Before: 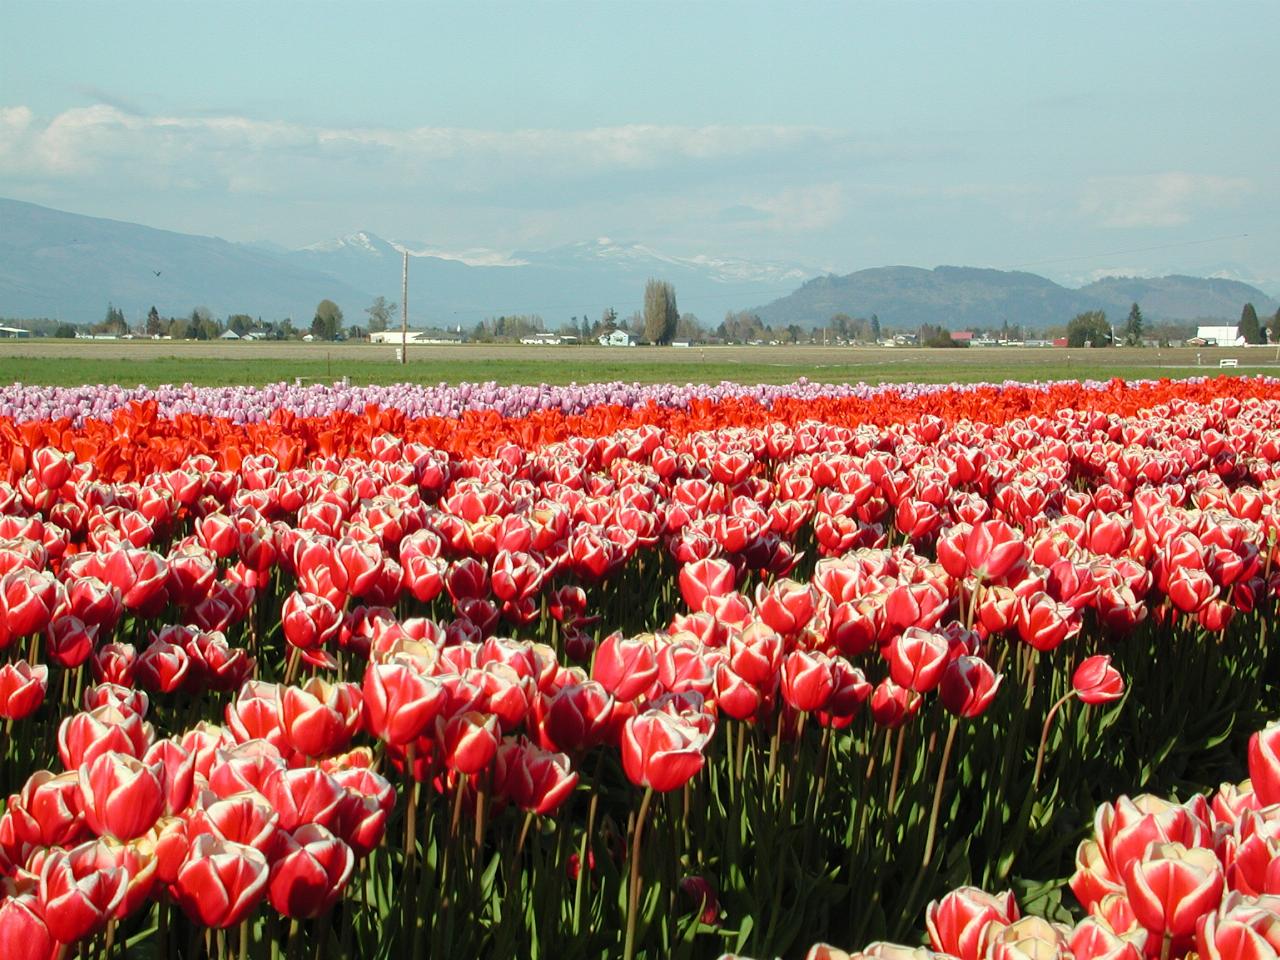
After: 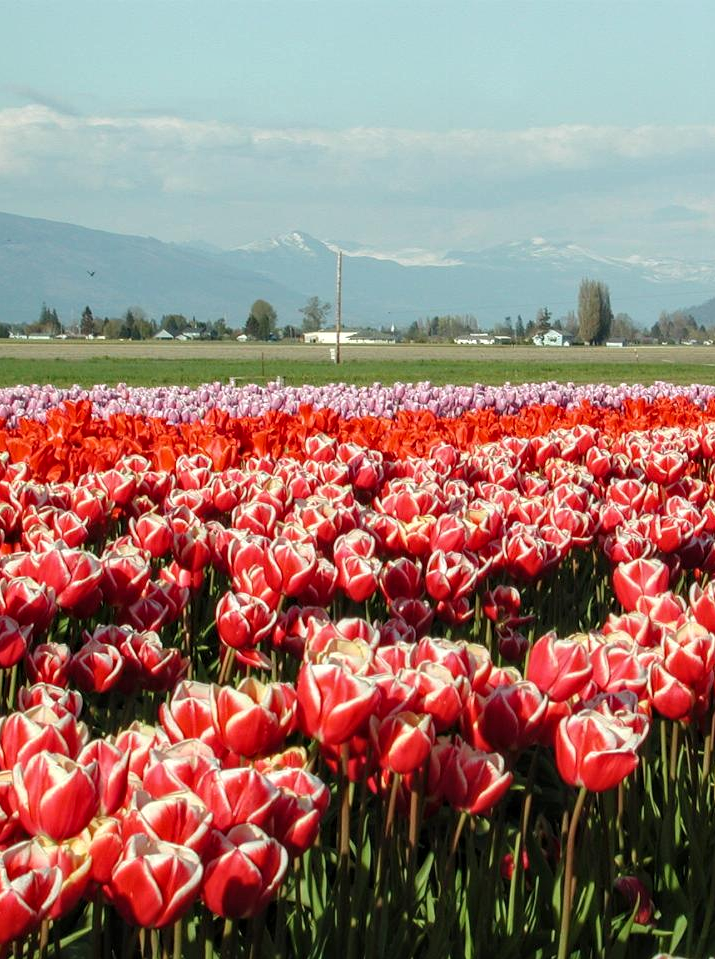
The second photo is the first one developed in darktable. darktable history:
crop: left 5.157%, right 38.929%
local contrast: on, module defaults
